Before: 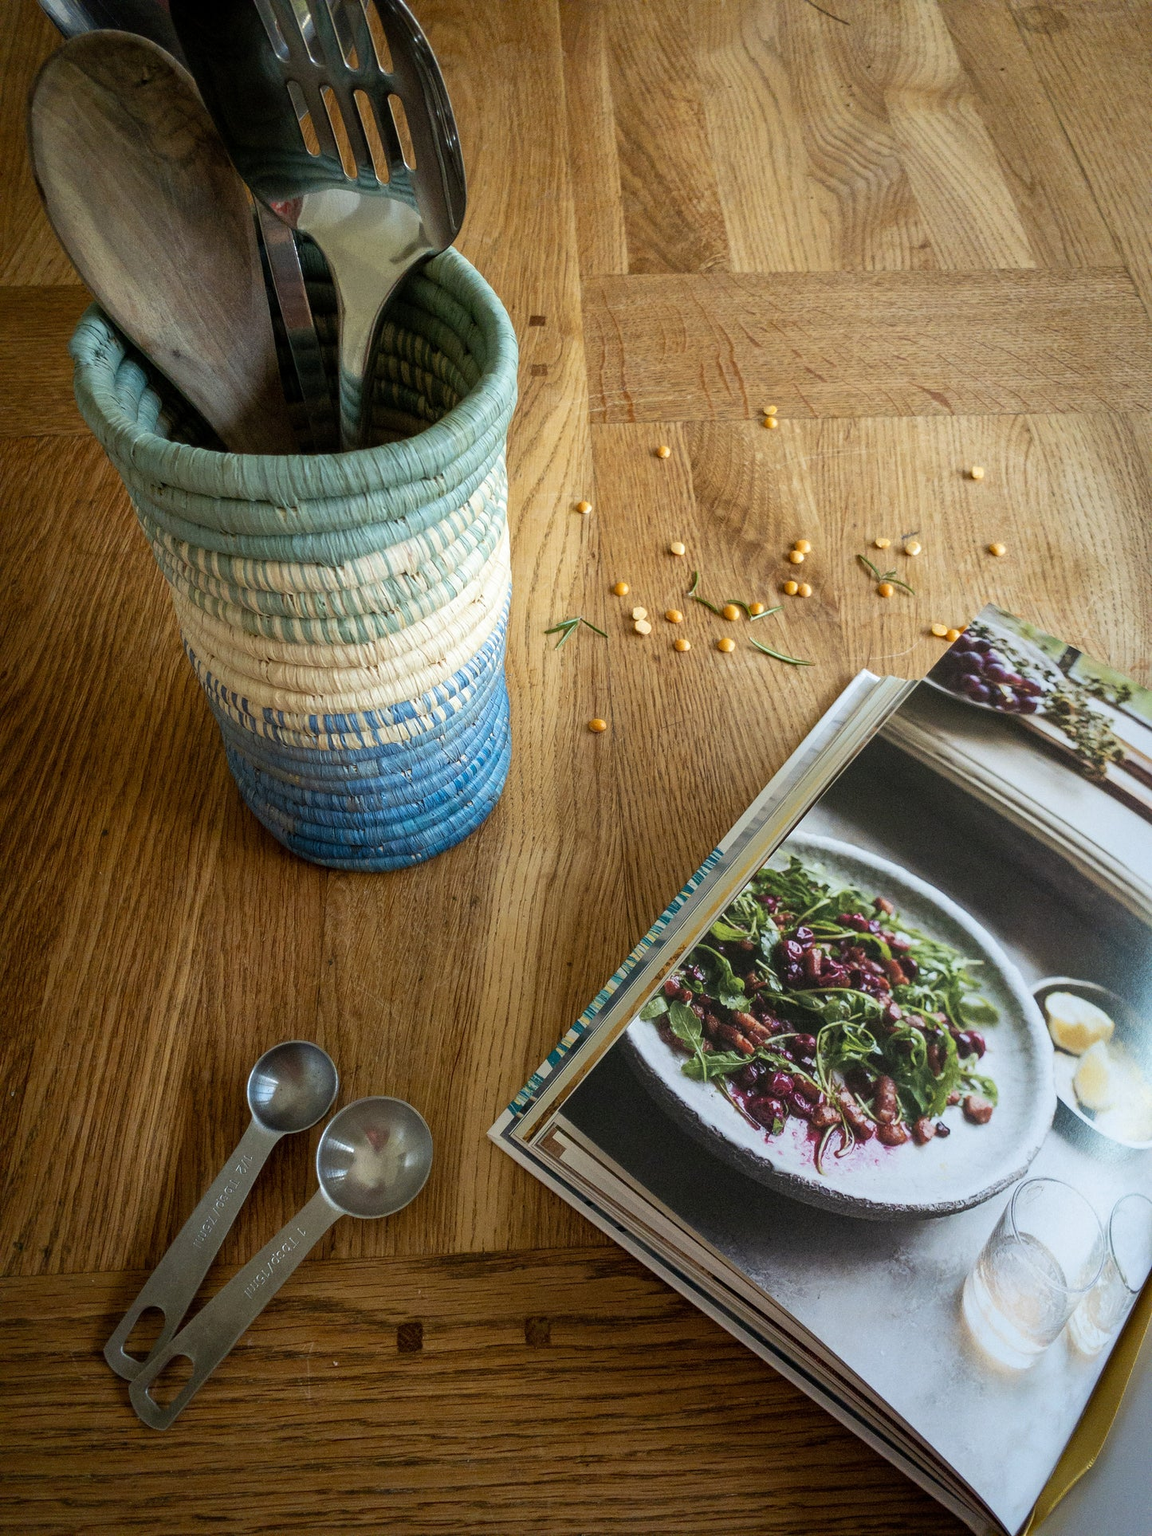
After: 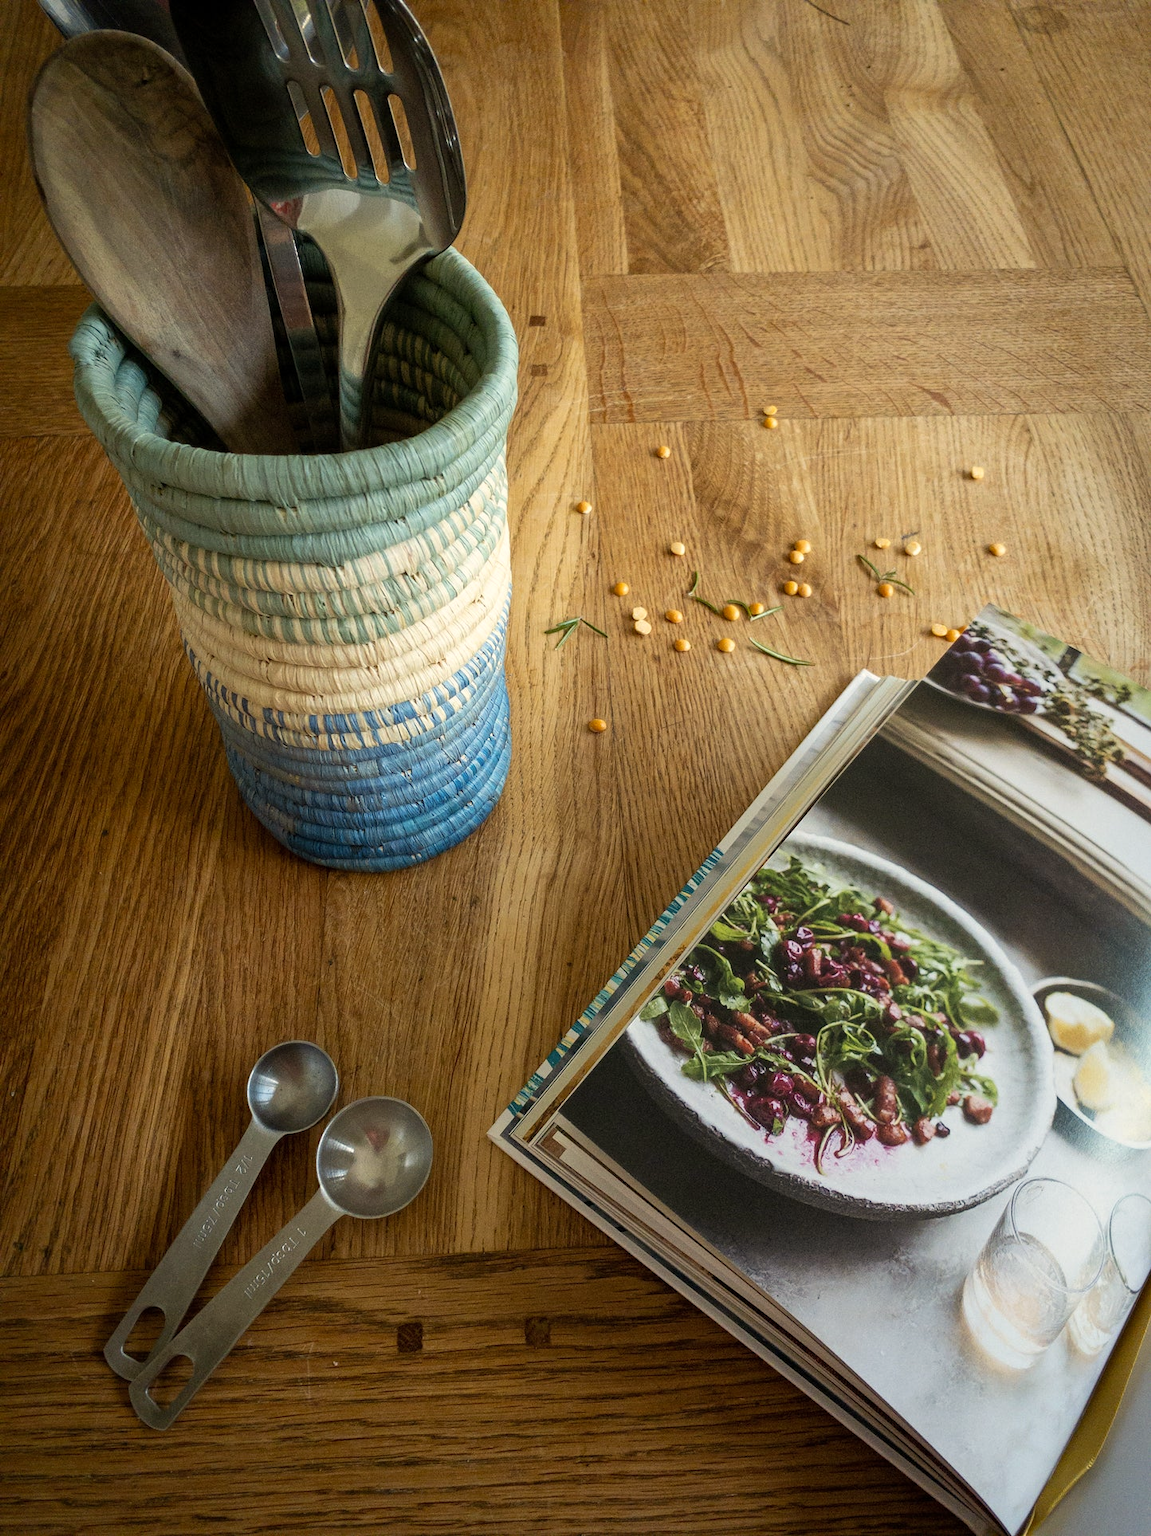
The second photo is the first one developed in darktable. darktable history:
color calibration: x 0.329, y 0.343, temperature 5594.08 K
